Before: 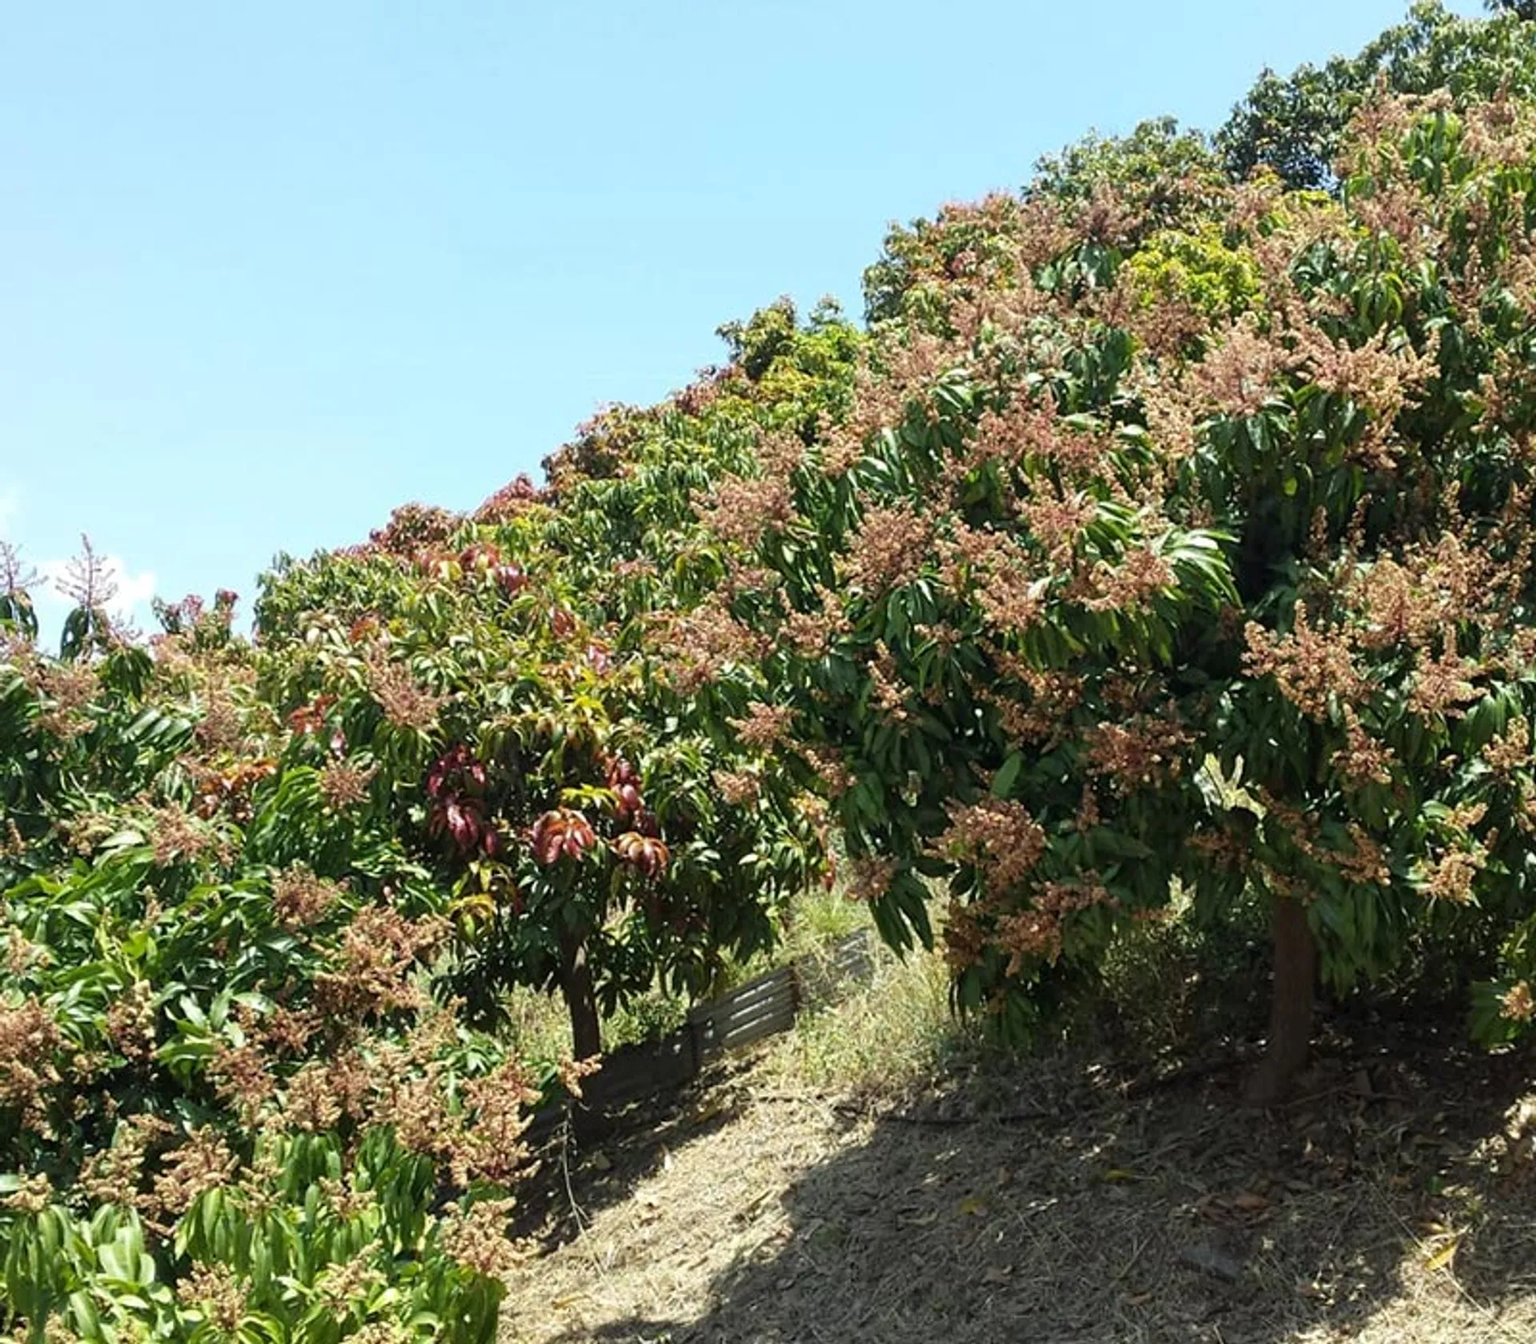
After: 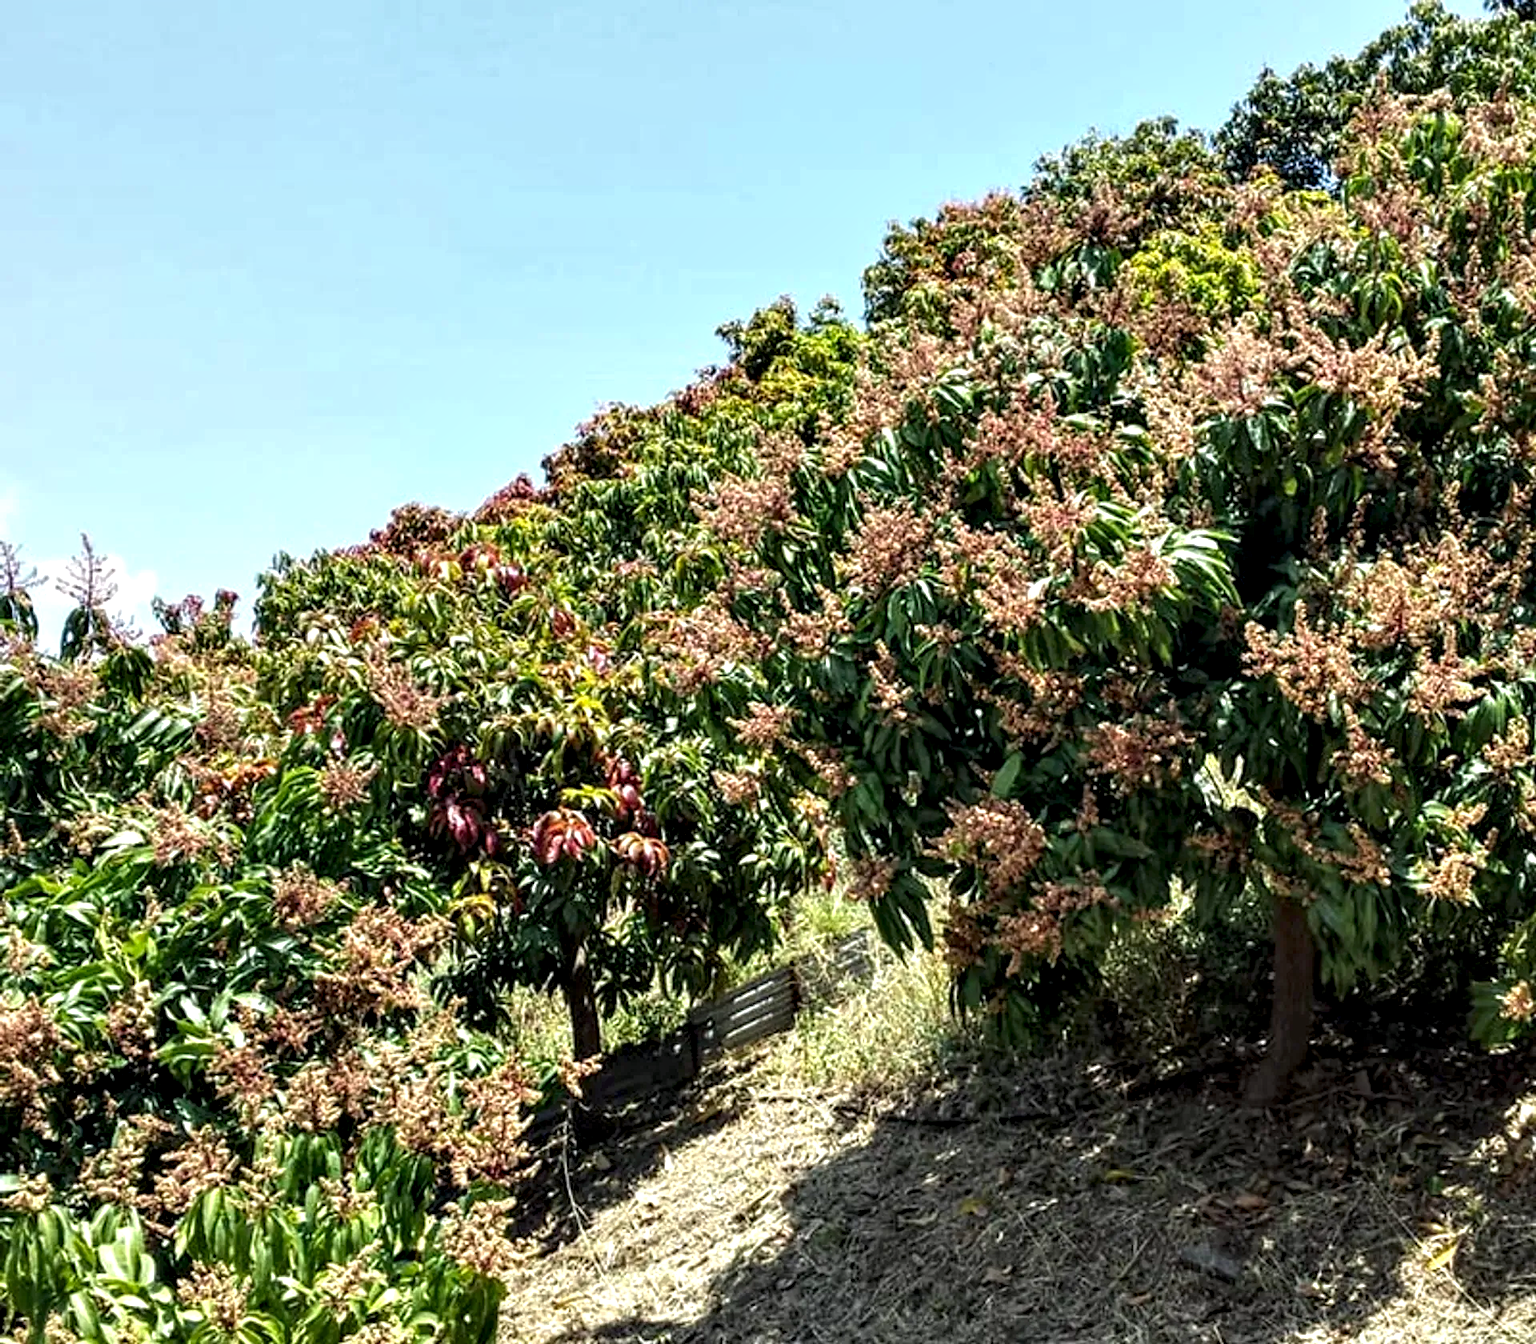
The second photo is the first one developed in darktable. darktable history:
contrast equalizer: octaves 7, y [[0.528, 0.548, 0.563, 0.562, 0.546, 0.526], [0.55 ×6], [0 ×6], [0 ×6], [0 ×6]]
local contrast: detail 154%
